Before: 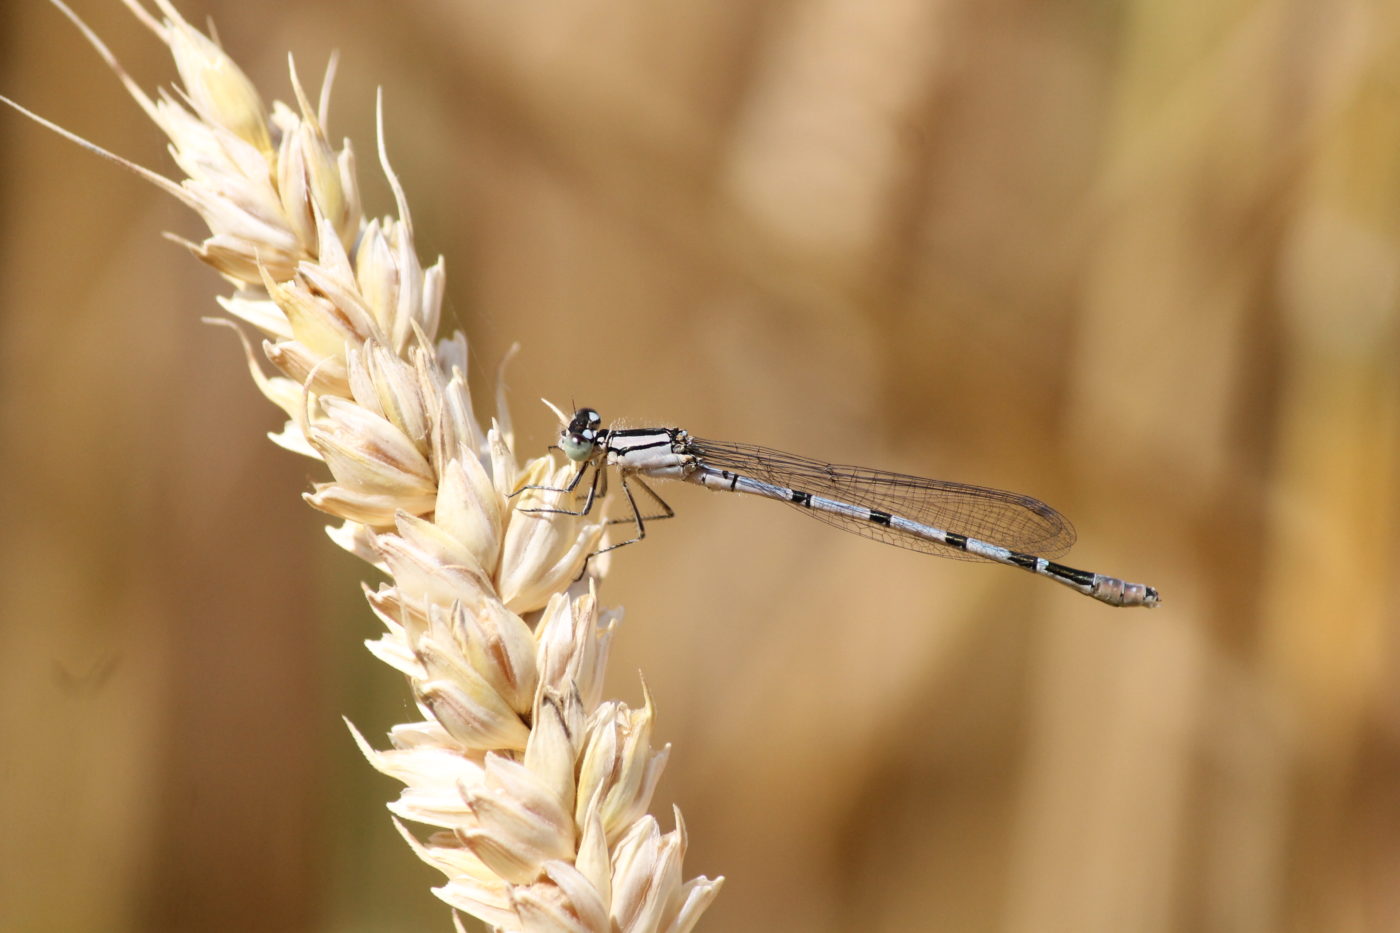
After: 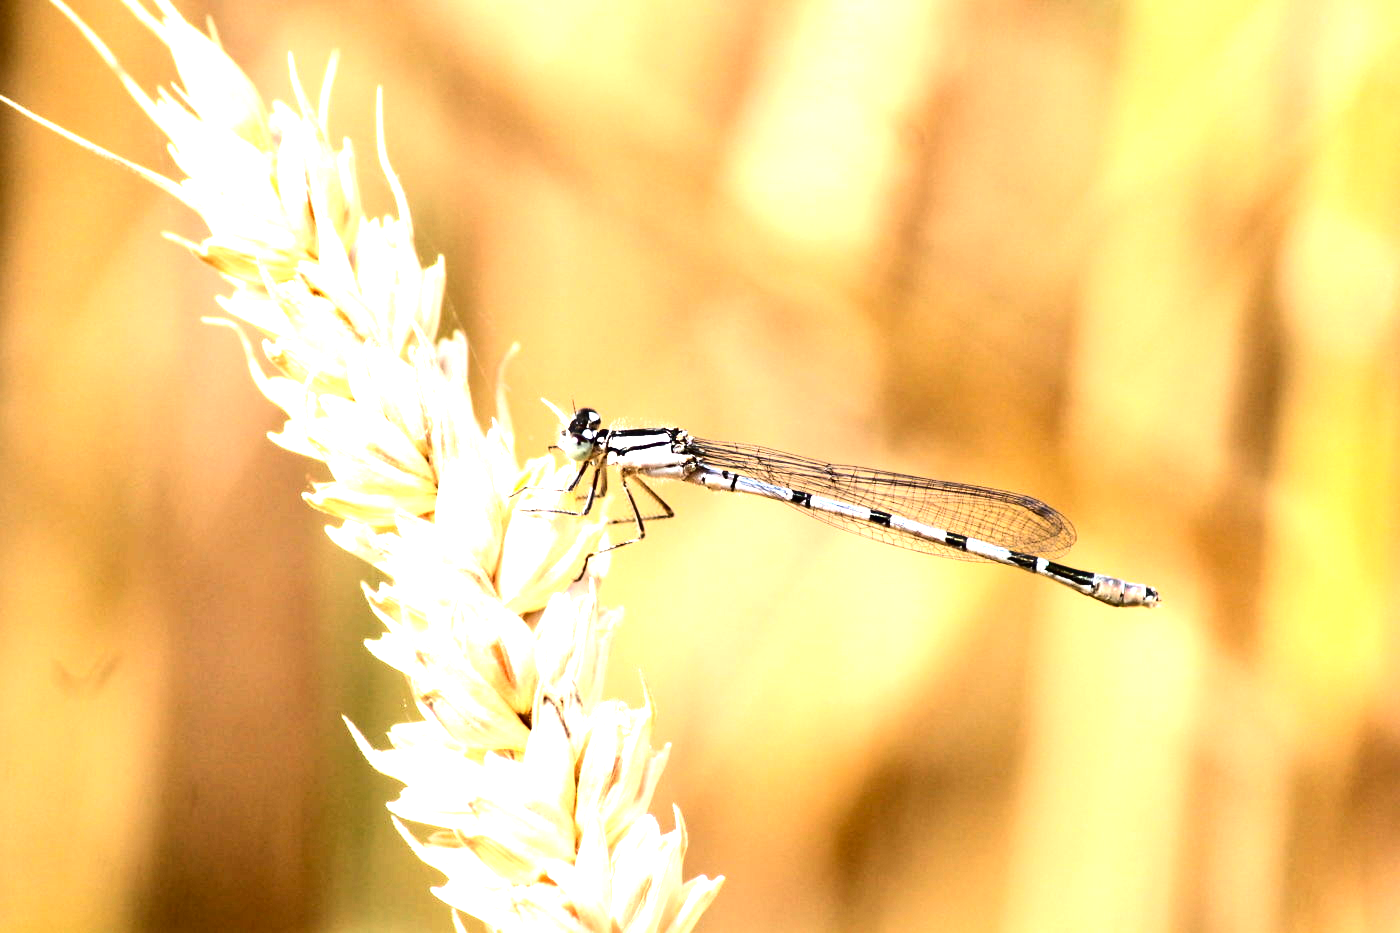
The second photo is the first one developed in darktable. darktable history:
local contrast: mode bilateral grid, contrast 14, coarseness 35, detail 105%, midtone range 0.2
contrast brightness saturation: contrast 0.19, brightness -0.114, saturation 0.205
tone equalizer: -8 EV -0.754 EV, -7 EV -0.726 EV, -6 EV -0.592 EV, -5 EV -0.36 EV, -3 EV 0.372 EV, -2 EV 0.6 EV, -1 EV 0.692 EV, +0 EV 0.758 EV, edges refinement/feathering 500, mask exposure compensation -1.57 EV, preserve details no
levels: mode automatic
exposure: black level correction 0, exposure 0.953 EV, compensate exposure bias true, compensate highlight preservation false
